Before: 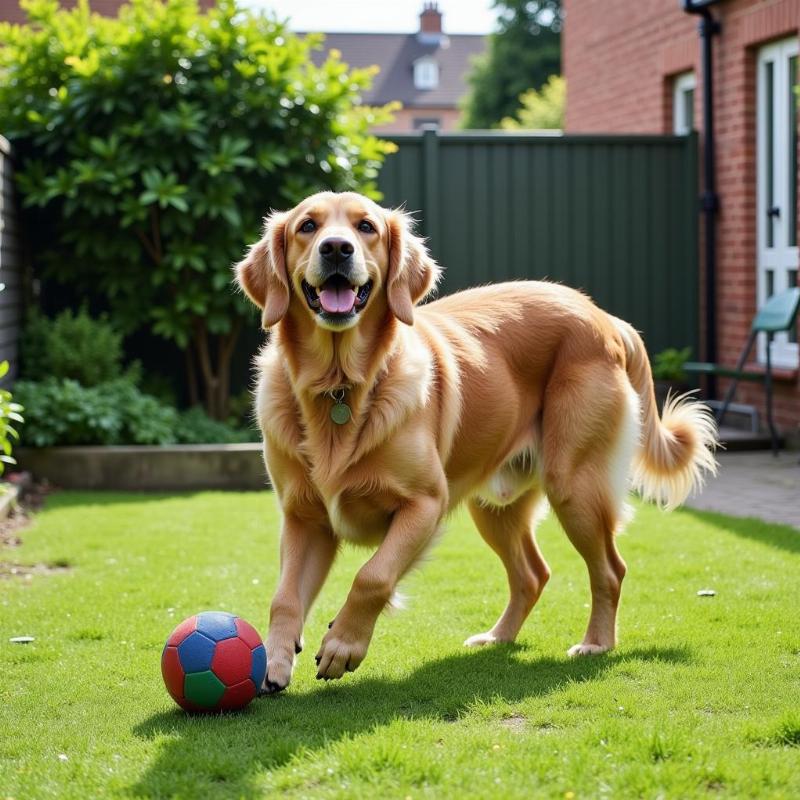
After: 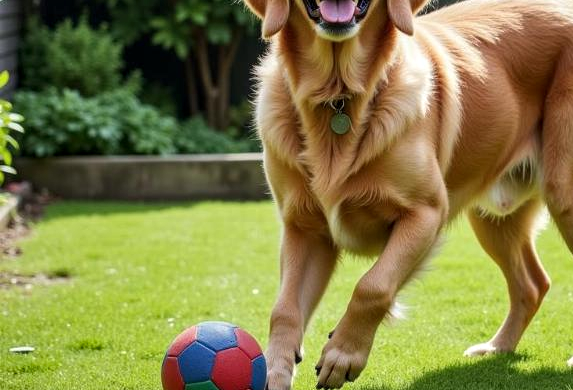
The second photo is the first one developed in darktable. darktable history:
shadows and highlights: low approximation 0.01, soften with gaussian
local contrast: on, module defaults
crop: top 36.366%, right 28.36%, bottom 14.816%
